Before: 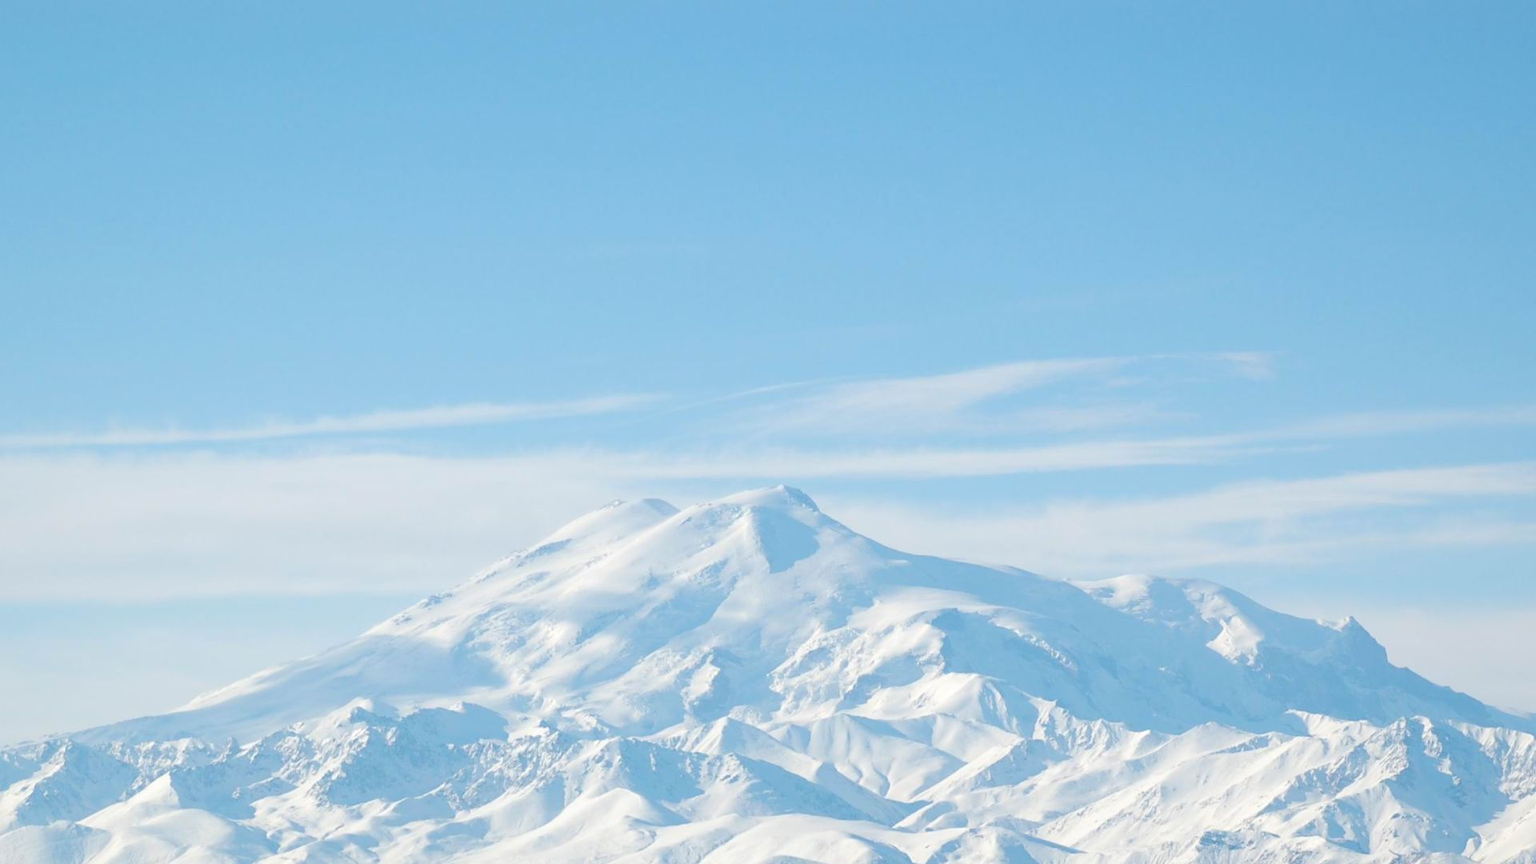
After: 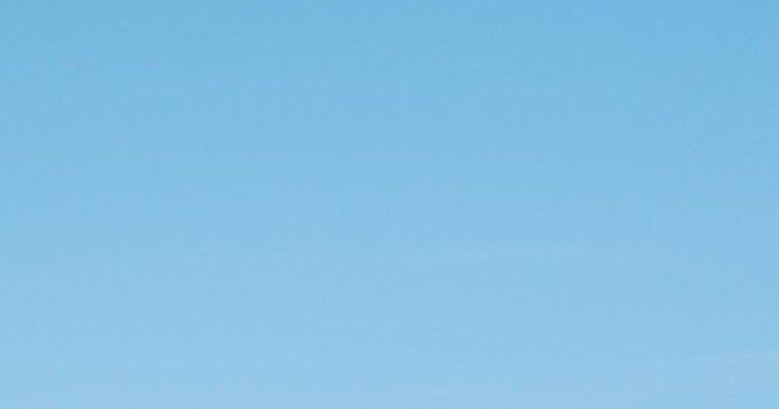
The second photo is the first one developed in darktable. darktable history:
crop: left 15.452%, top 5.459%, right 43.956%, bottom 56.62%
exposure: compensate highlight preservation false
contrast equalizer: y [[0.5 ×4, 0.483, 0.43], [0.5 ×6], [0.5 ×6], [0 ×6], [0 ×6]]
